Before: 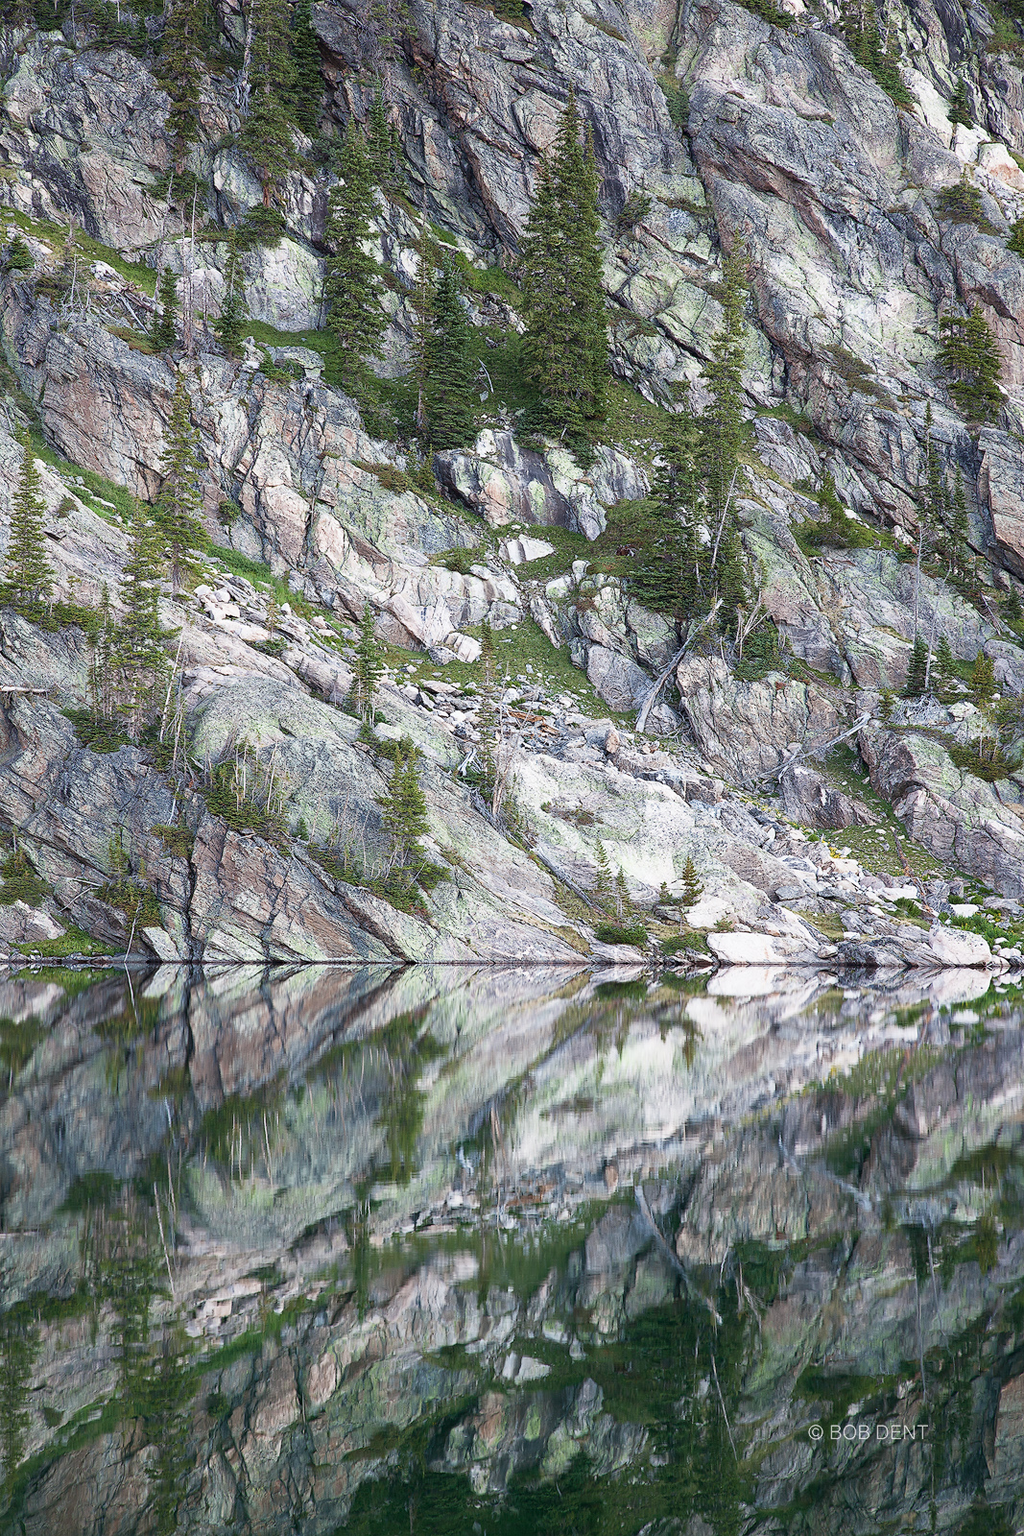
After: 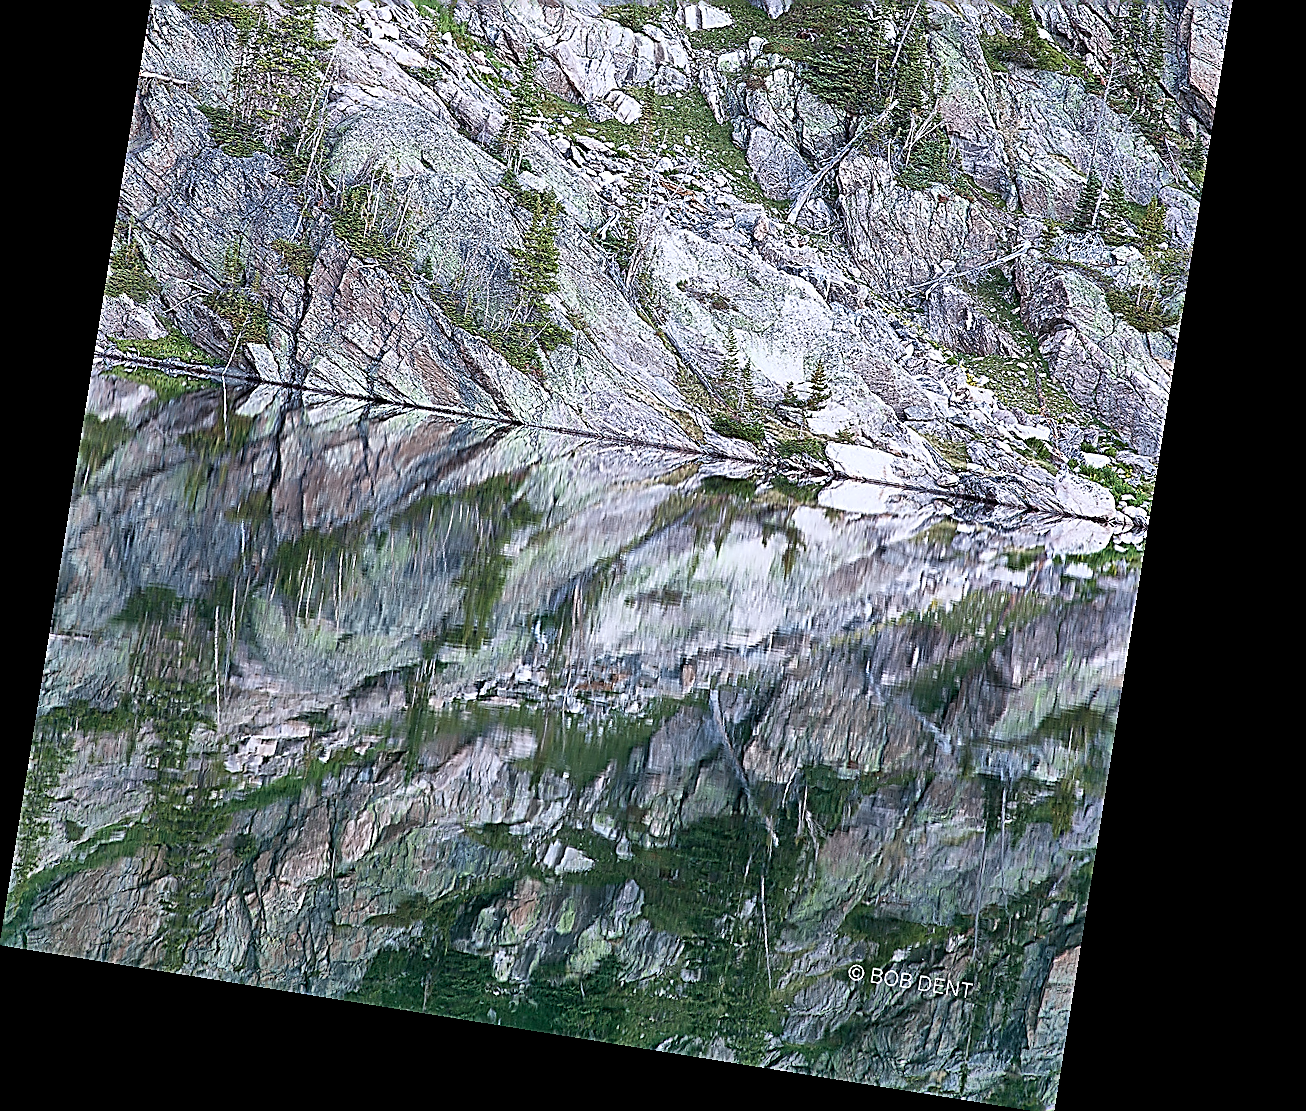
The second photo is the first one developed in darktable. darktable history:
shadows and highlights: soften with gaussian
crop and rotate: top 36.435%
rotate and perspective: rotation 9.12°, automatic cropping off
color calibration: illuminant as shot in camera, x 0.358, y 0.373, temperature 4628.91 K
sharpen: amount 2
